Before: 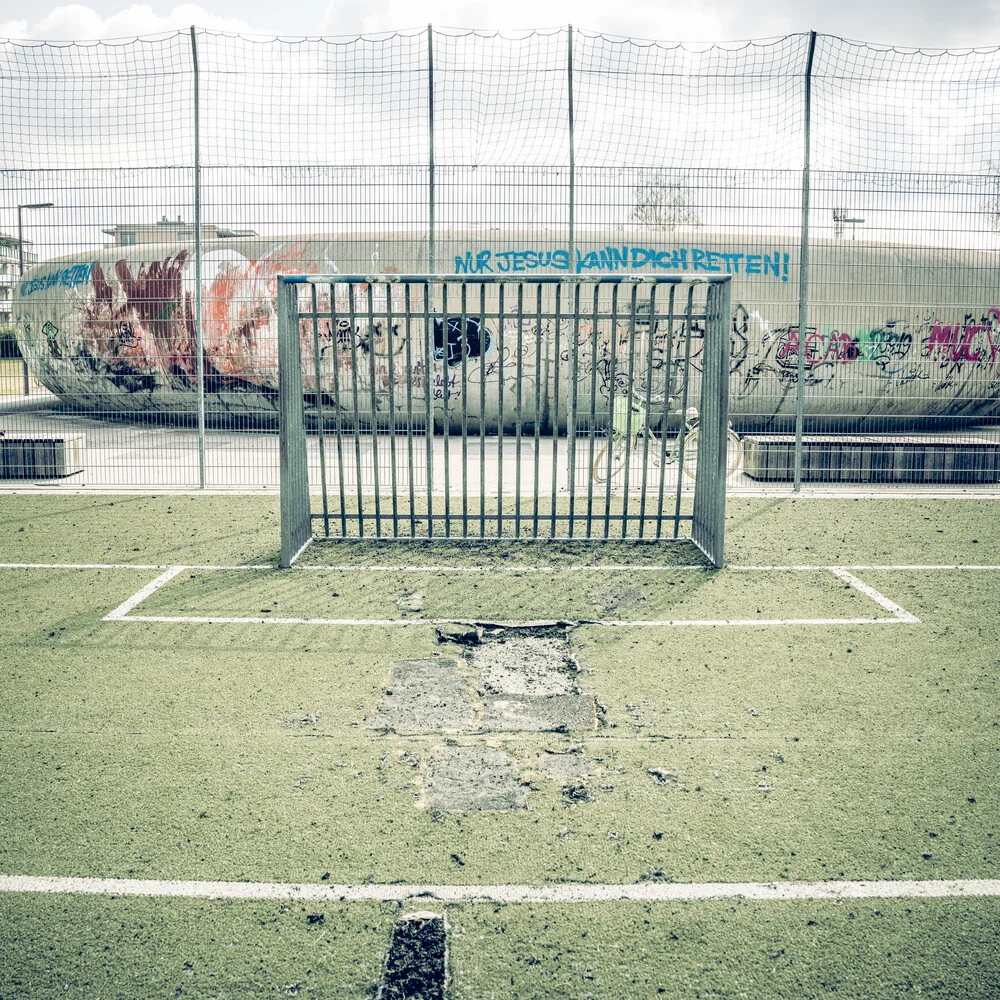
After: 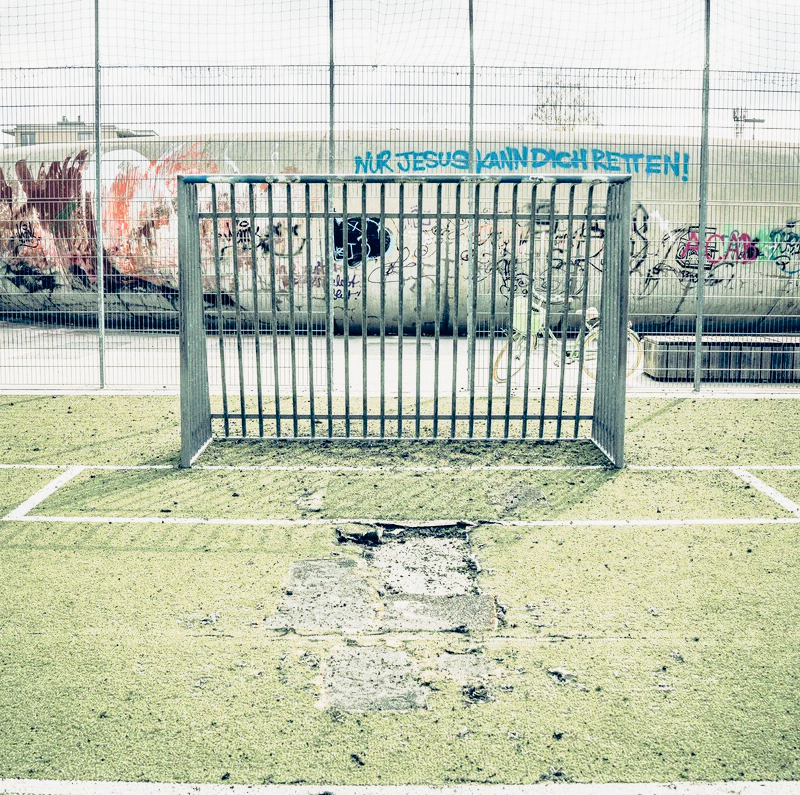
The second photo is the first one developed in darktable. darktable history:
crop and rotate: left 10.059%, top 10.039%, right 9.848%, bottom 10.41%
tone curve: curves: ch0 [(0, 0) (0.105, 0.068) (0.195, 0.162) (0.283, 0.283) (0.384, 0.404) (0.485, 0.531) (0.638, 0.681) (0.795, 0.879) (1, 0.977)]; ch1 [(0, 0) (0.161, 0.092) (0.35, 0.33) (0.379, 0.401) (0.456, 0.469) (0.498, 0.503) (0.531, 0.537) (0.596, 0.621) (0.635, 0.671) (1, 1)]; ch2 [(0, 0) (0.371, 0.362) (0.437, 0.437) (0.483, 0.484) (0.53, 0.515) (0.56, 0.58) (0.622, 0.606) (1, 1)], preserve colors none
